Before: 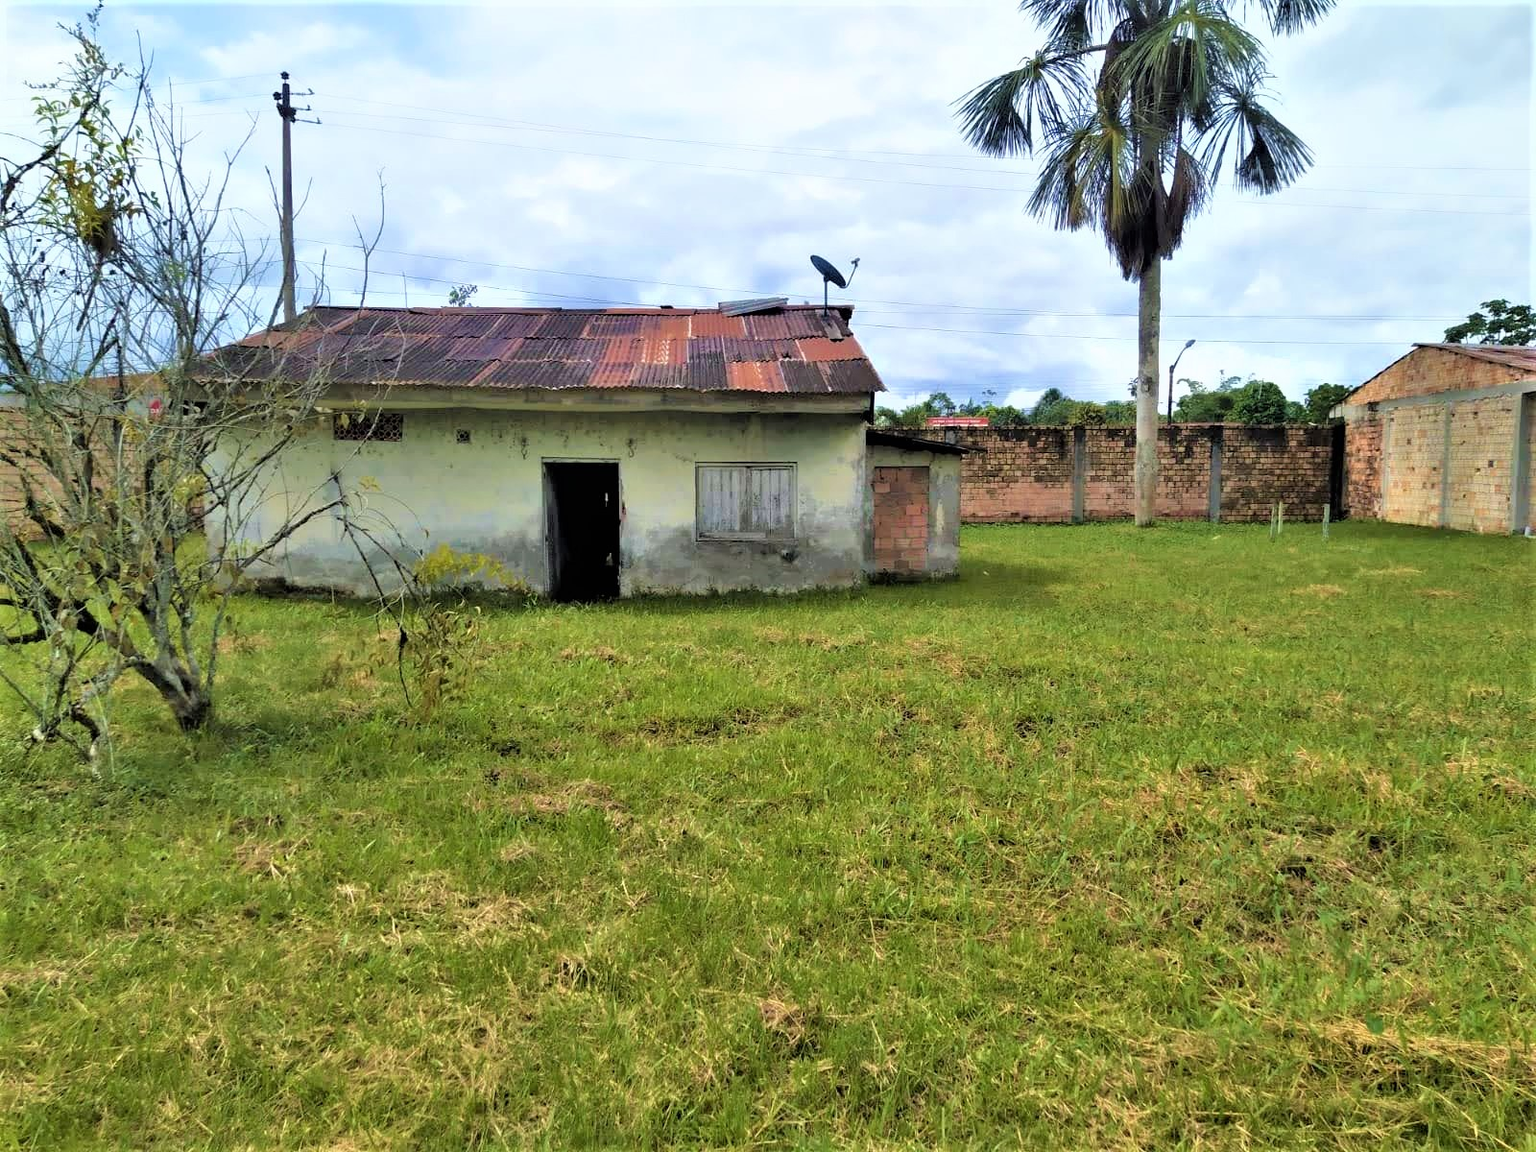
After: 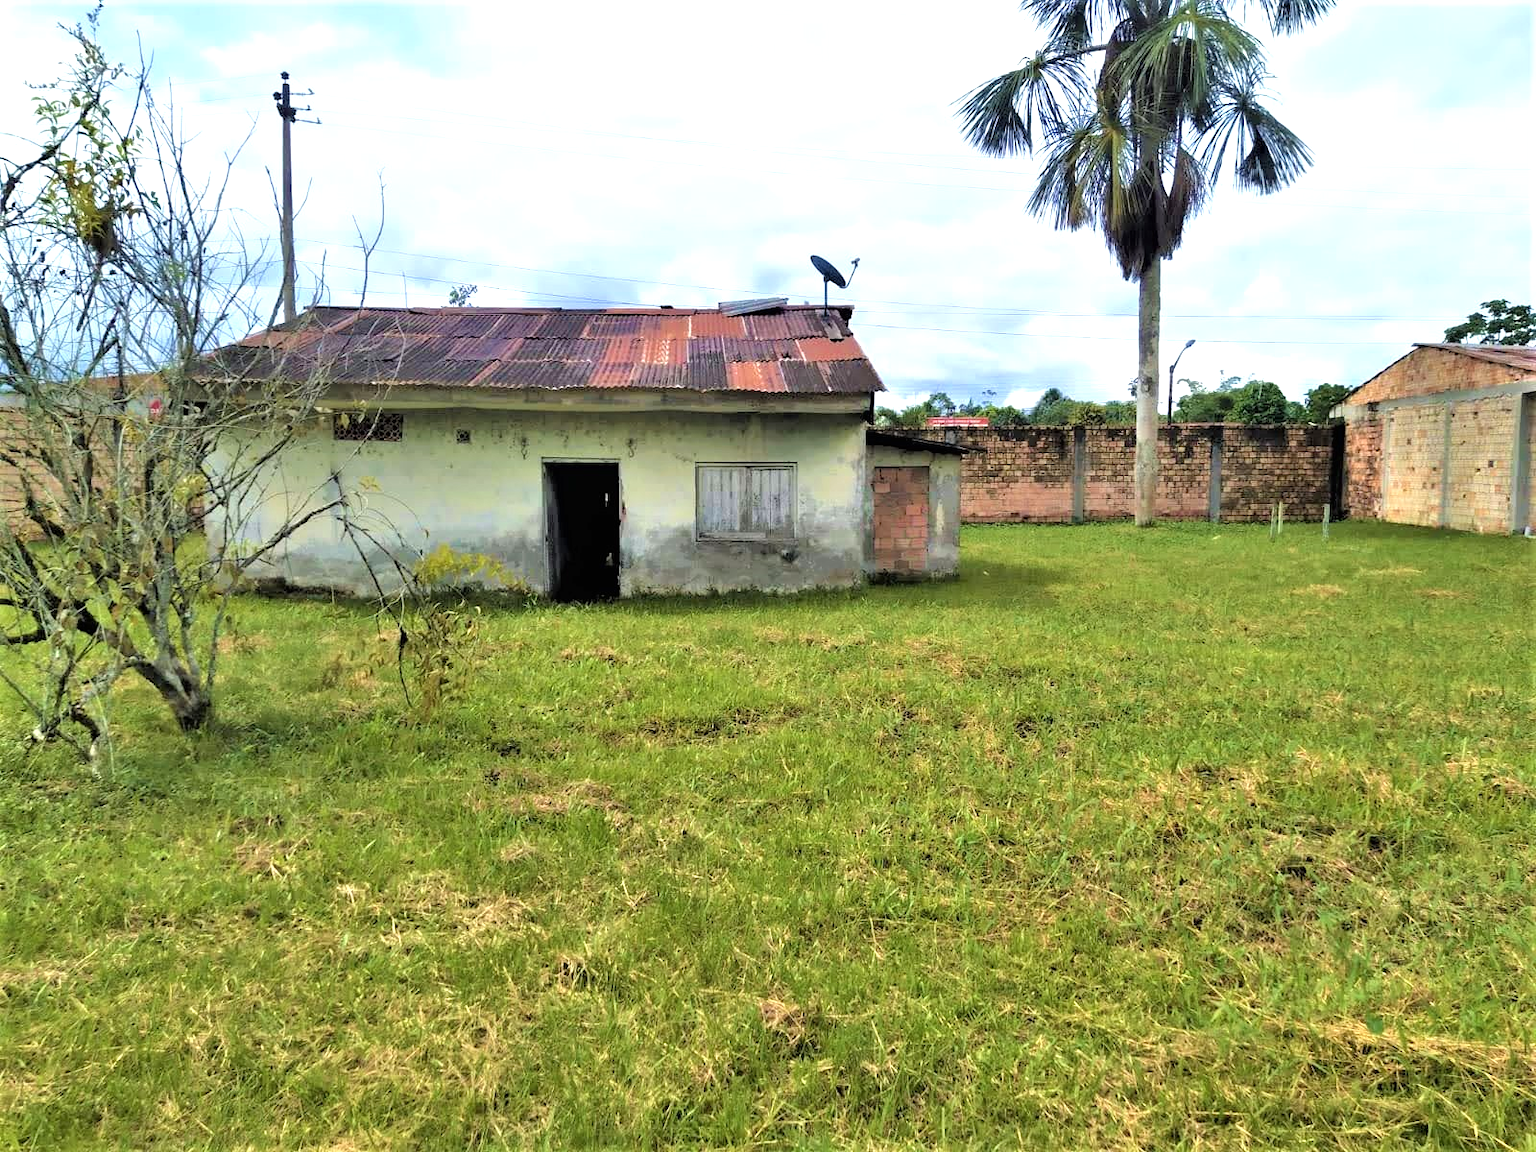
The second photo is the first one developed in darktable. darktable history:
color correction: saturation 0.98
exposure: black level correction 0, exposure 0.4 EV, compensate exposure bias true, compensate highlight preservation false
